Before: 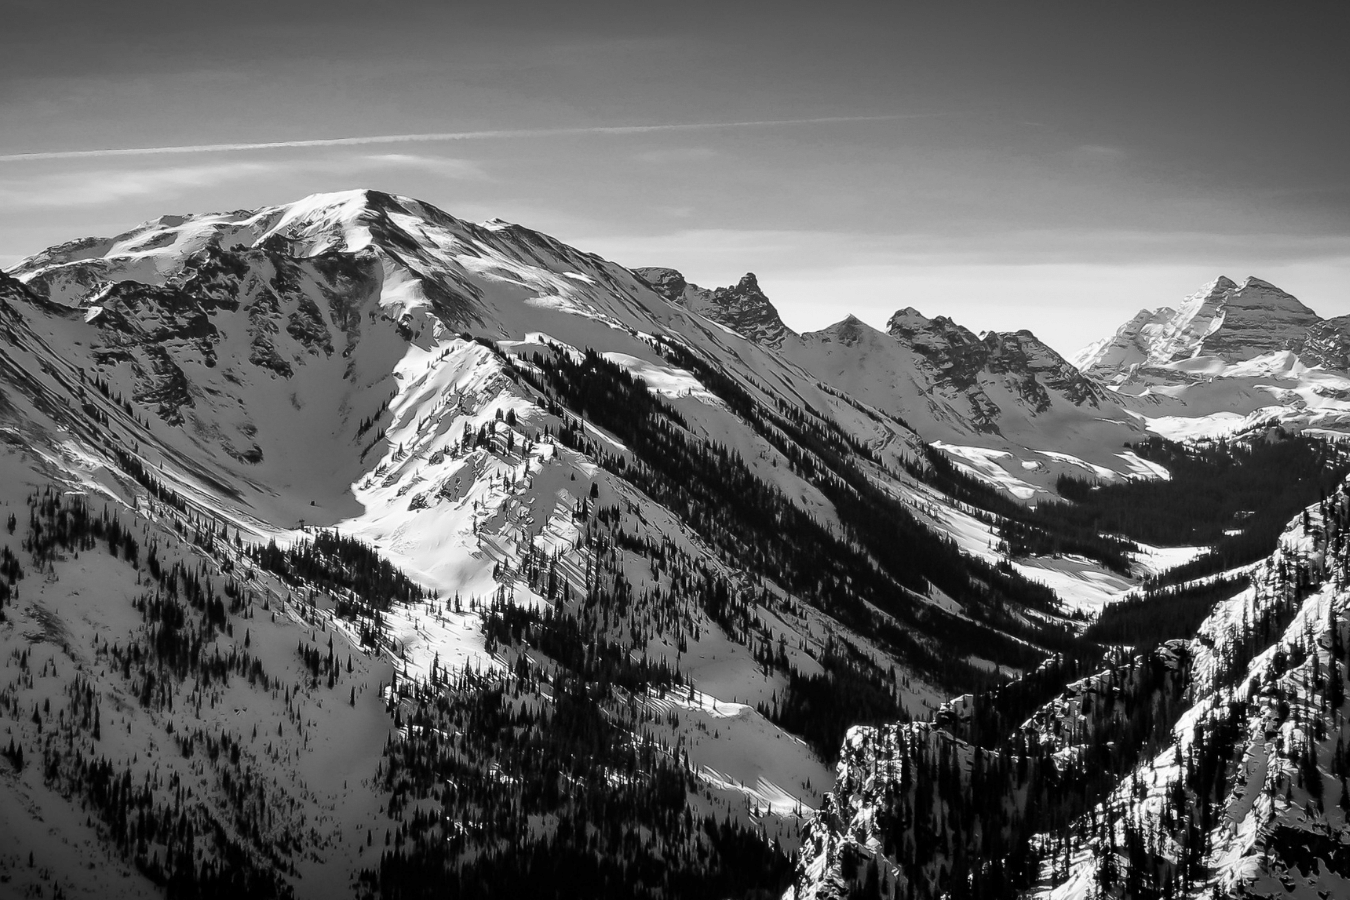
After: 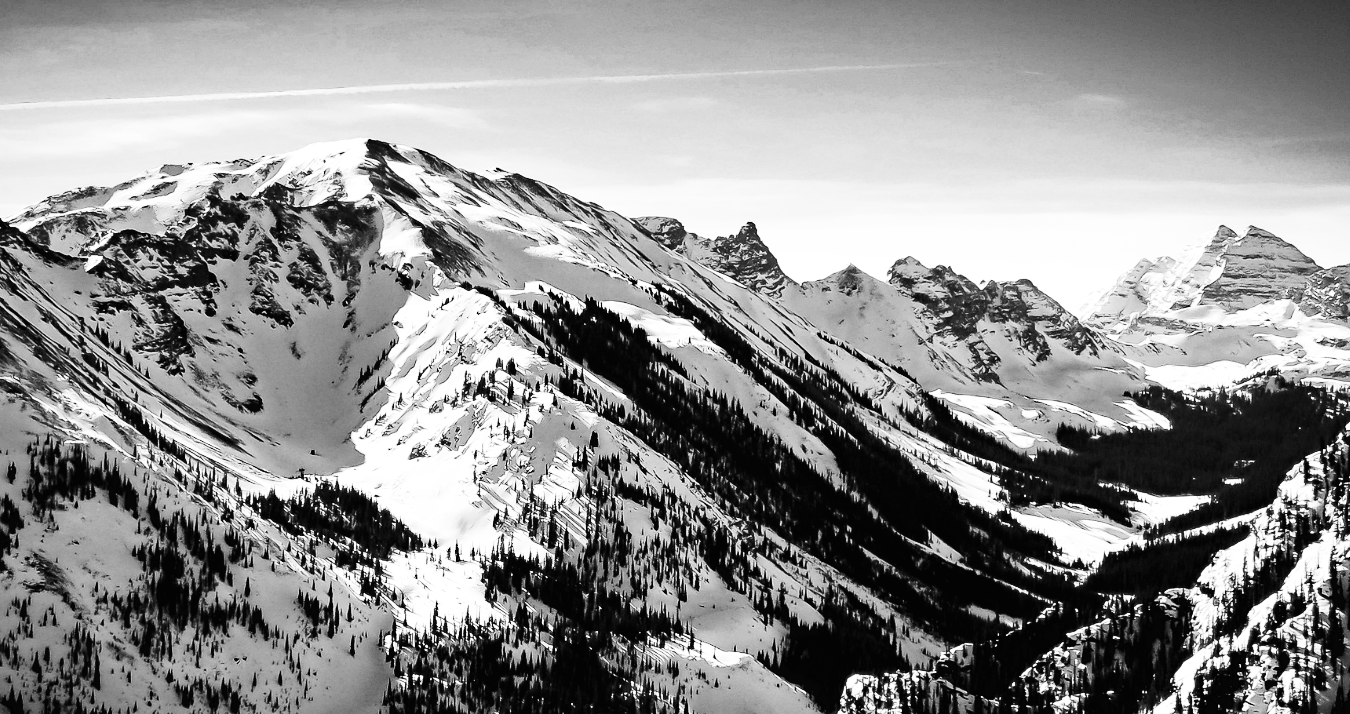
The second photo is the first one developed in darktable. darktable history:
rotate and perspective: automatic cropping off
haze removal: strength 0.29, distance 0.25, compatibility mode true, adaptive false
crop and rotate: top 5.667%, bottom 14.937%
contrast brightness saturation: contrast 0.15, brightness -0.01, saturation 0.1
base curve: curves: ch0 [(0, 0.003) (0.001, 0.002) (0.006, 0.004) (0.02, 0.022) (0.048, 0.086) (0.094, 0.234) (0.162, 0.431) (0.258, 0.629) (0.385, 0.8) (0.548, 0.918) (0.751, 0.988) (1, 1)], preserve colors none
